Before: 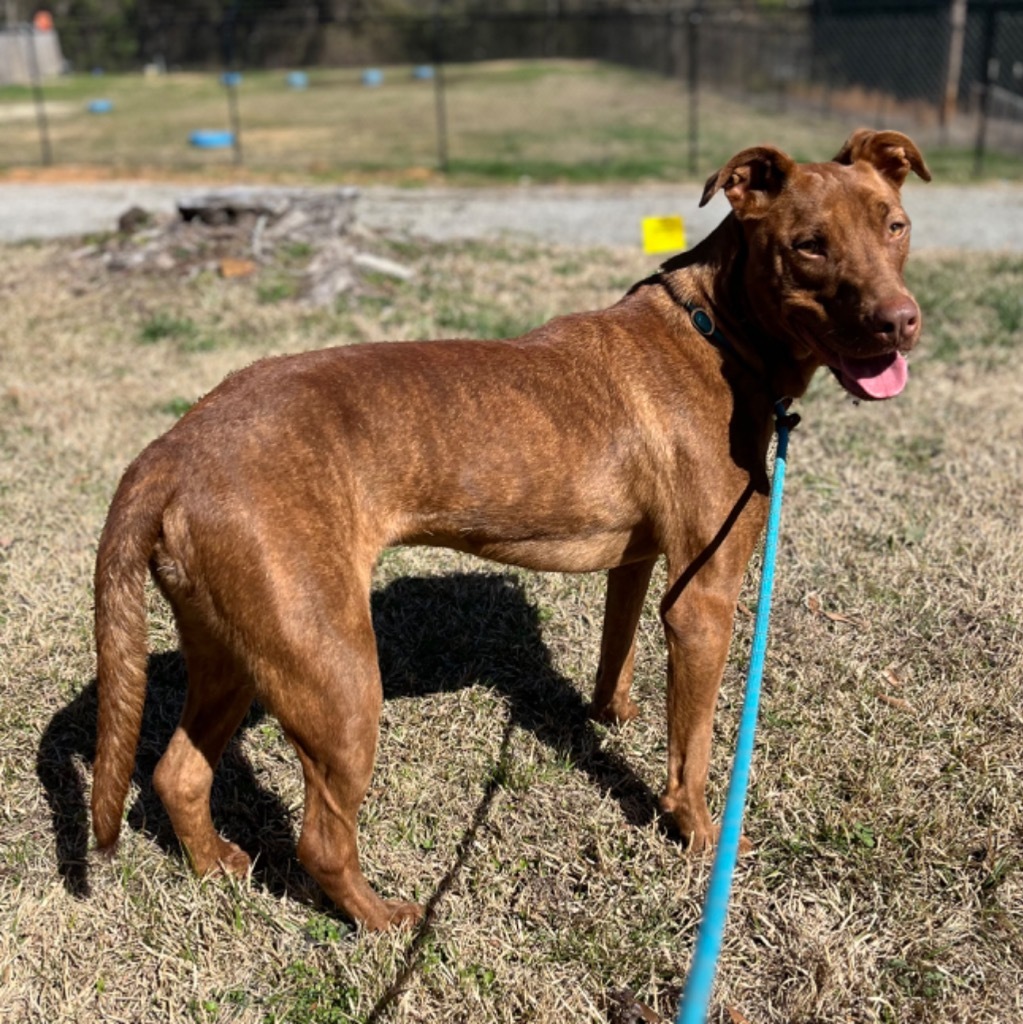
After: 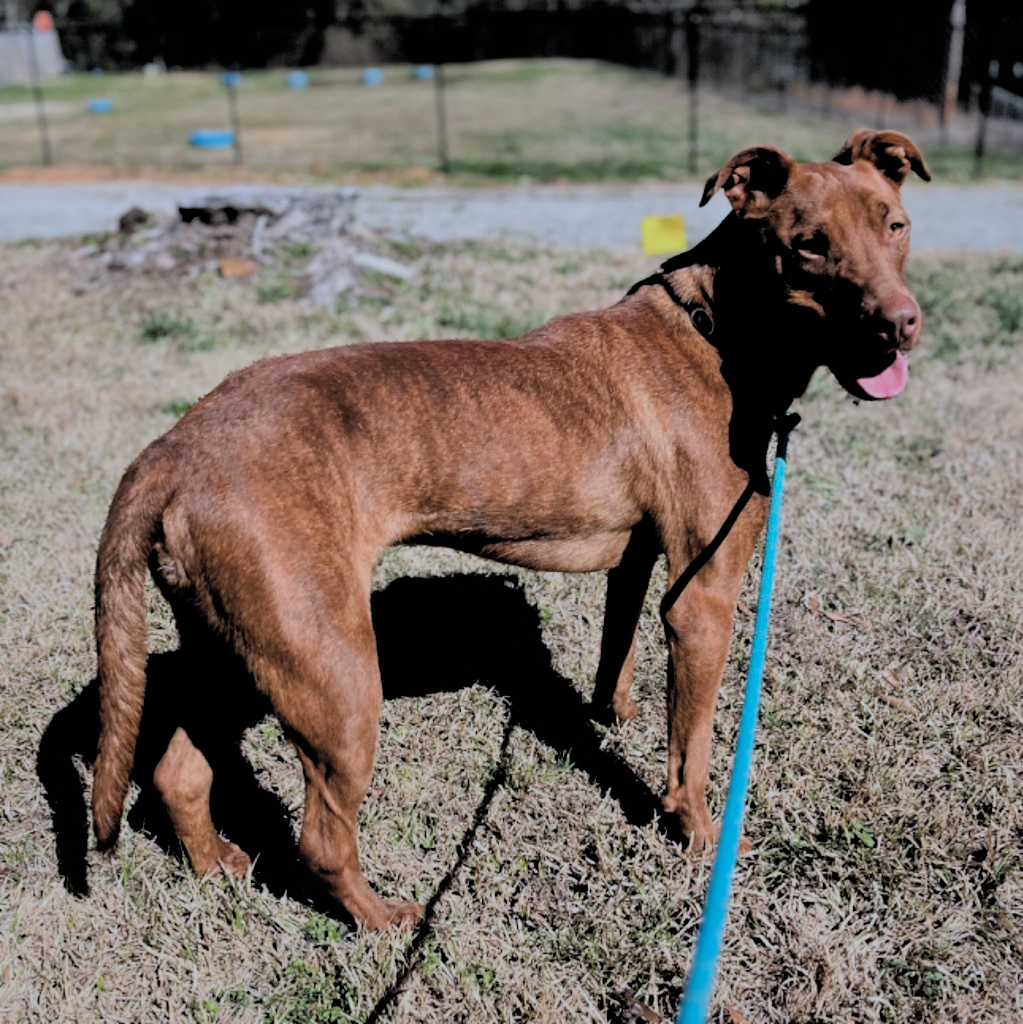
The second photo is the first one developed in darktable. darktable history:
filmic rgb: black relative exposure -3.1 EV, white relative exposure 7.01 EV, threshold 5.95 EV, hardness 1.48, contrast 1.357, add noise in highlights 0.001, preserve chrominance max RGB, color science v3 (2019), use custom middle-gray values true, contrast in highlights soft, enable highlight reconstruction true
color correction: highlights a* -2.12, highlights b* -18.21
shadows and highlights: on, module defaults
